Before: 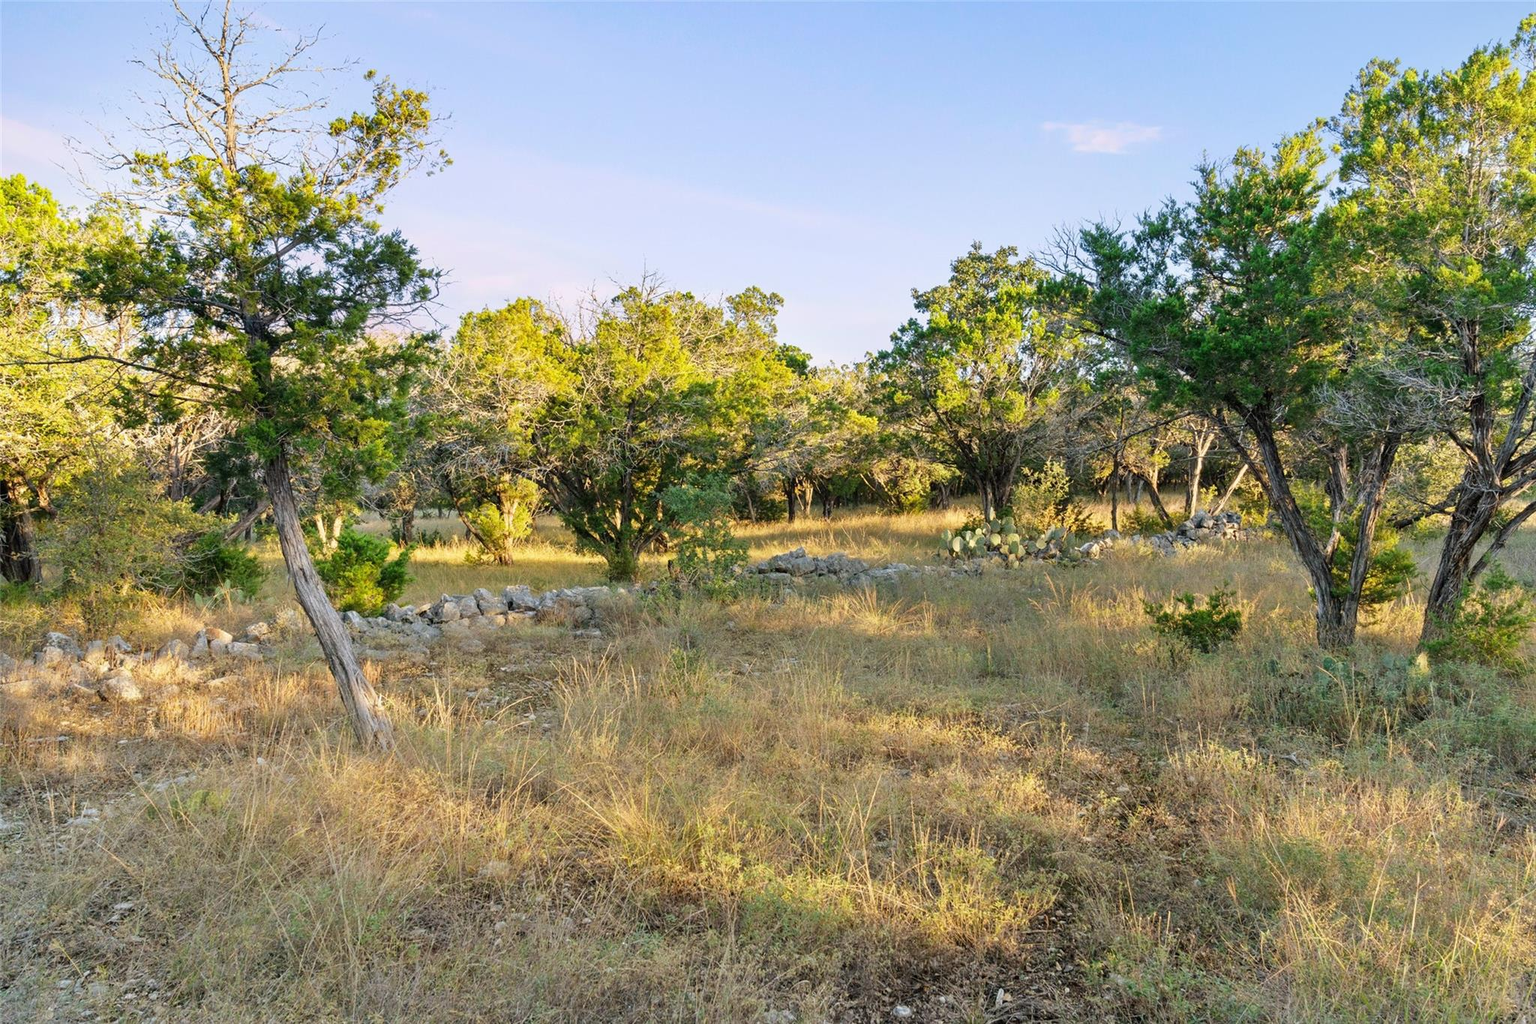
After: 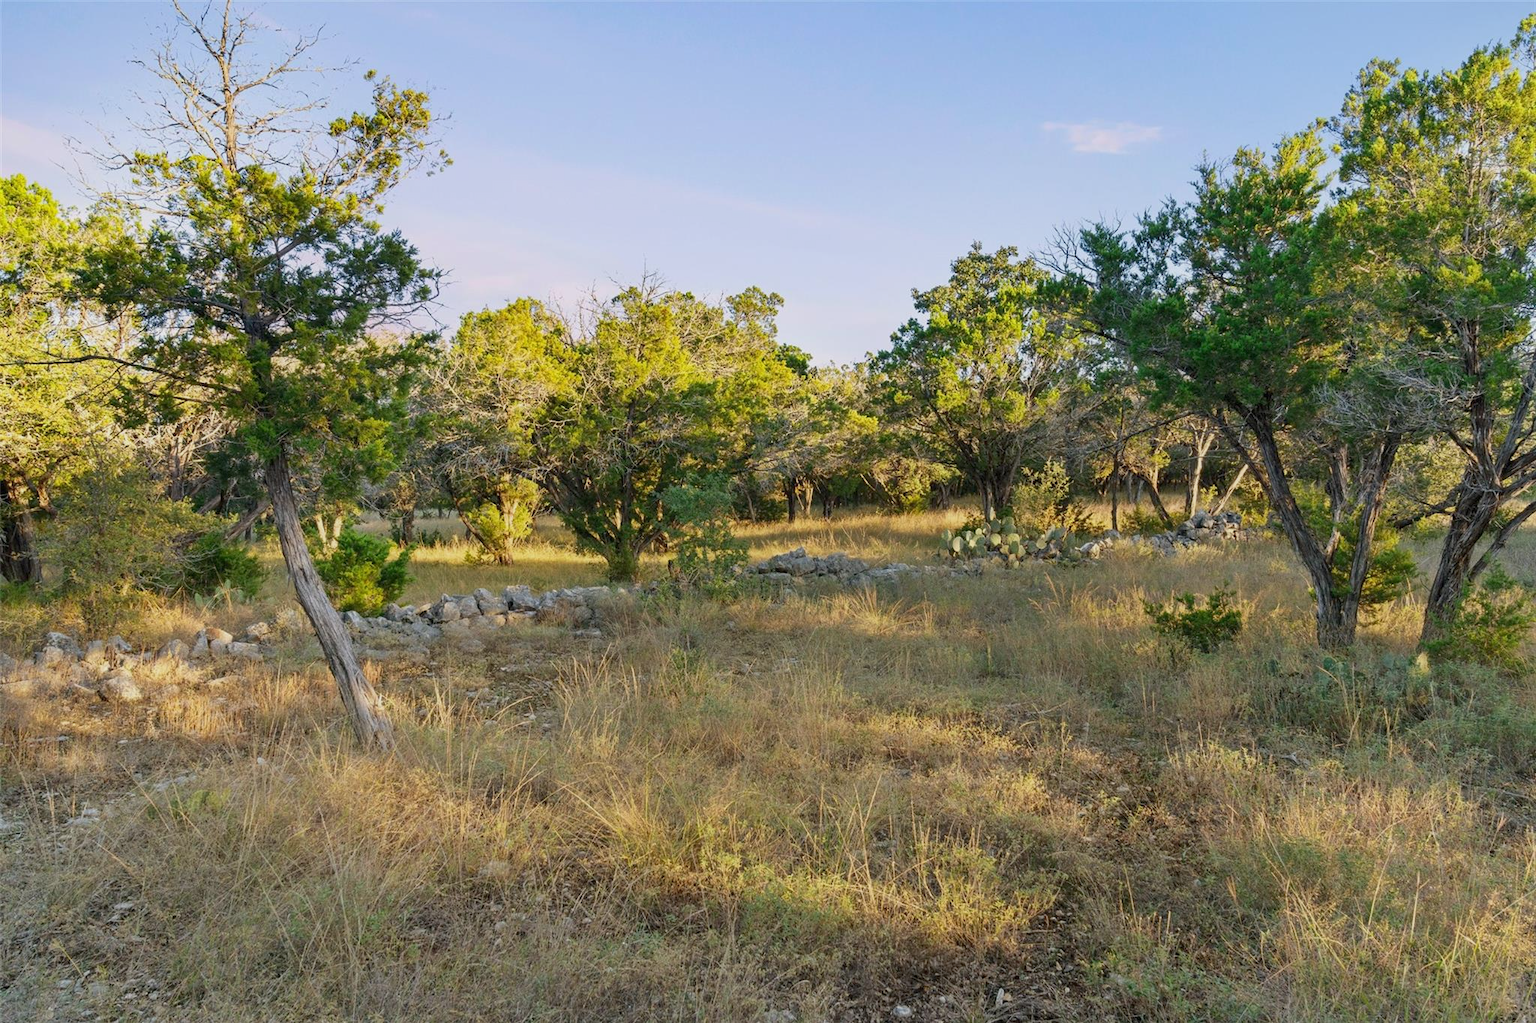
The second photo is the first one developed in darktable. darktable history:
tone equalizer: -8 EV 0.258 EV, -7 EV 0.383 EV, -6 EV 0.441 EV, -5 EV 0.229 EV, -3 EV -0.265 EV, -2 EV -0.433 EV, -1 EV -0.404 EV, +0 EV -0.247 EV
